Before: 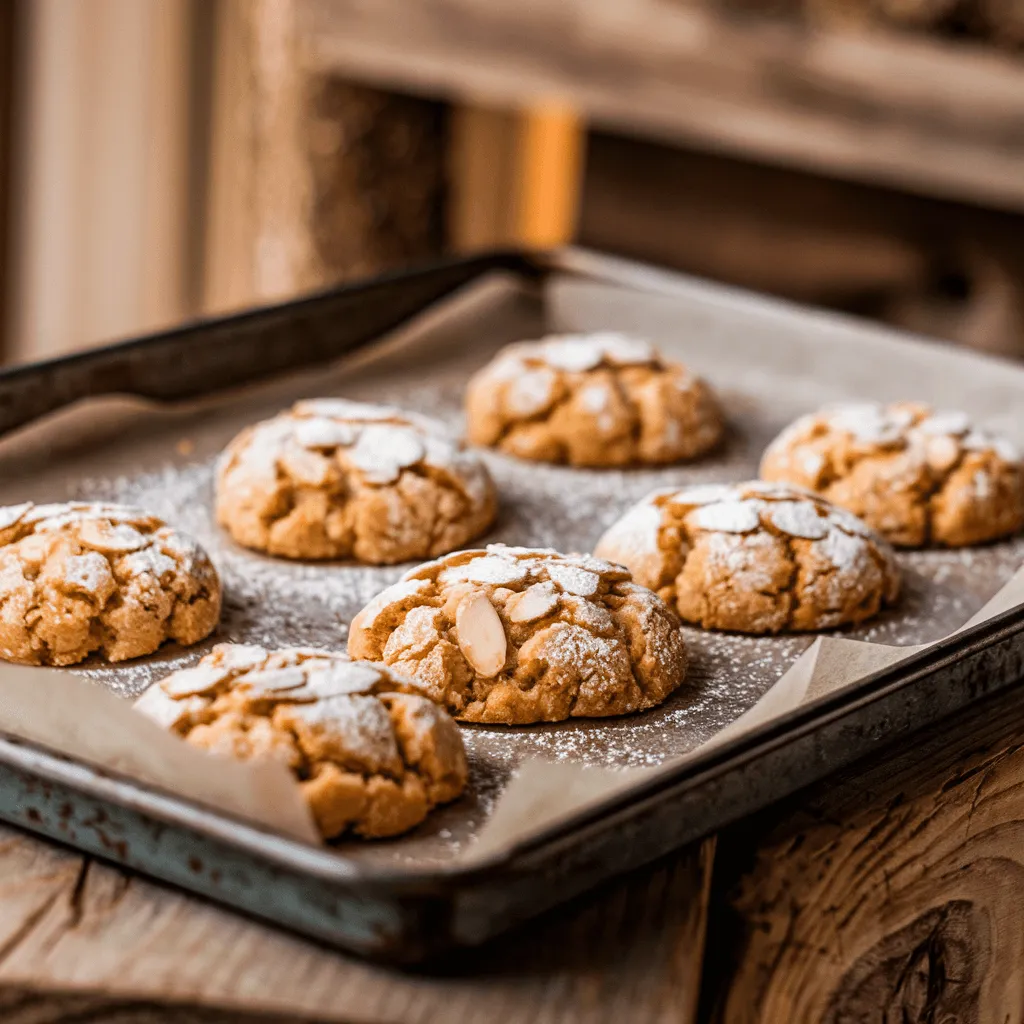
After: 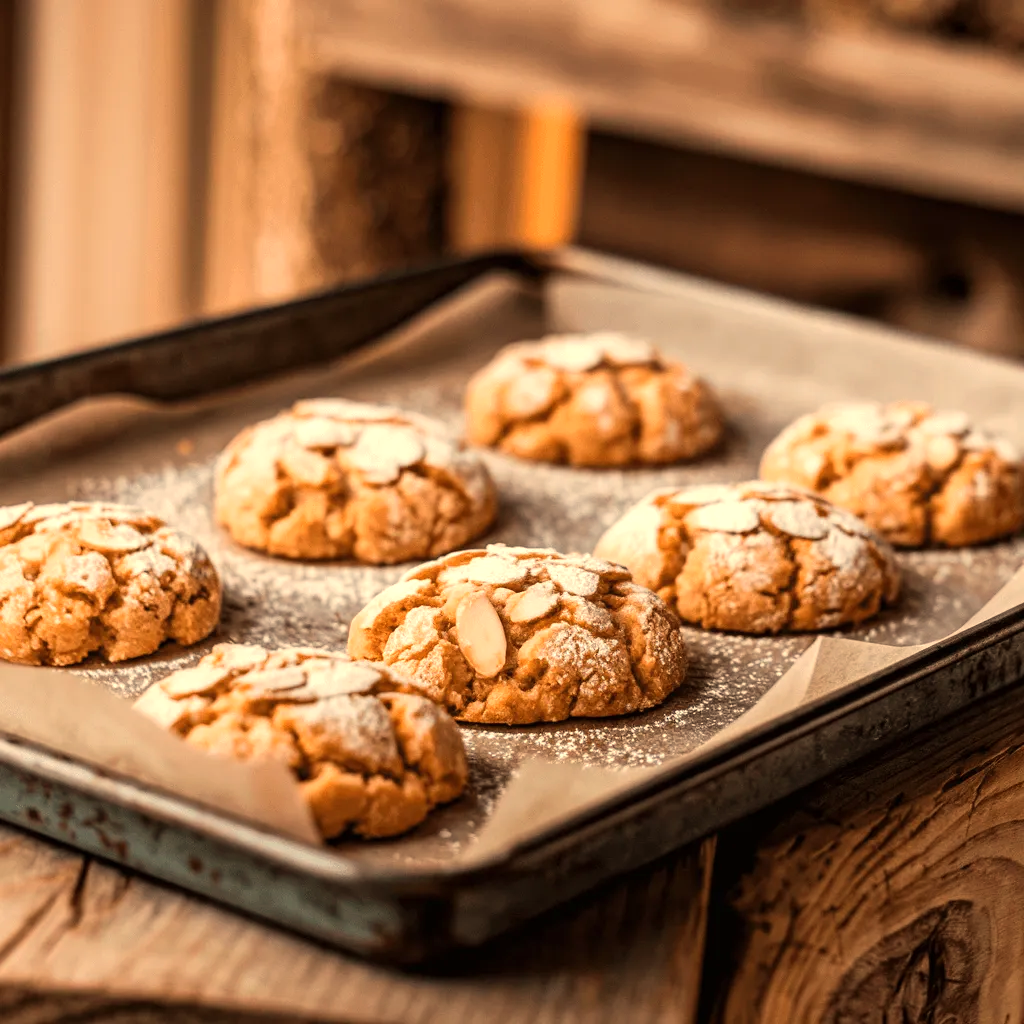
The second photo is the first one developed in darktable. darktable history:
white balance: red 1.123, blue 0.83
exposure: exposure 0.2 EV, compensate highlight preservation false
